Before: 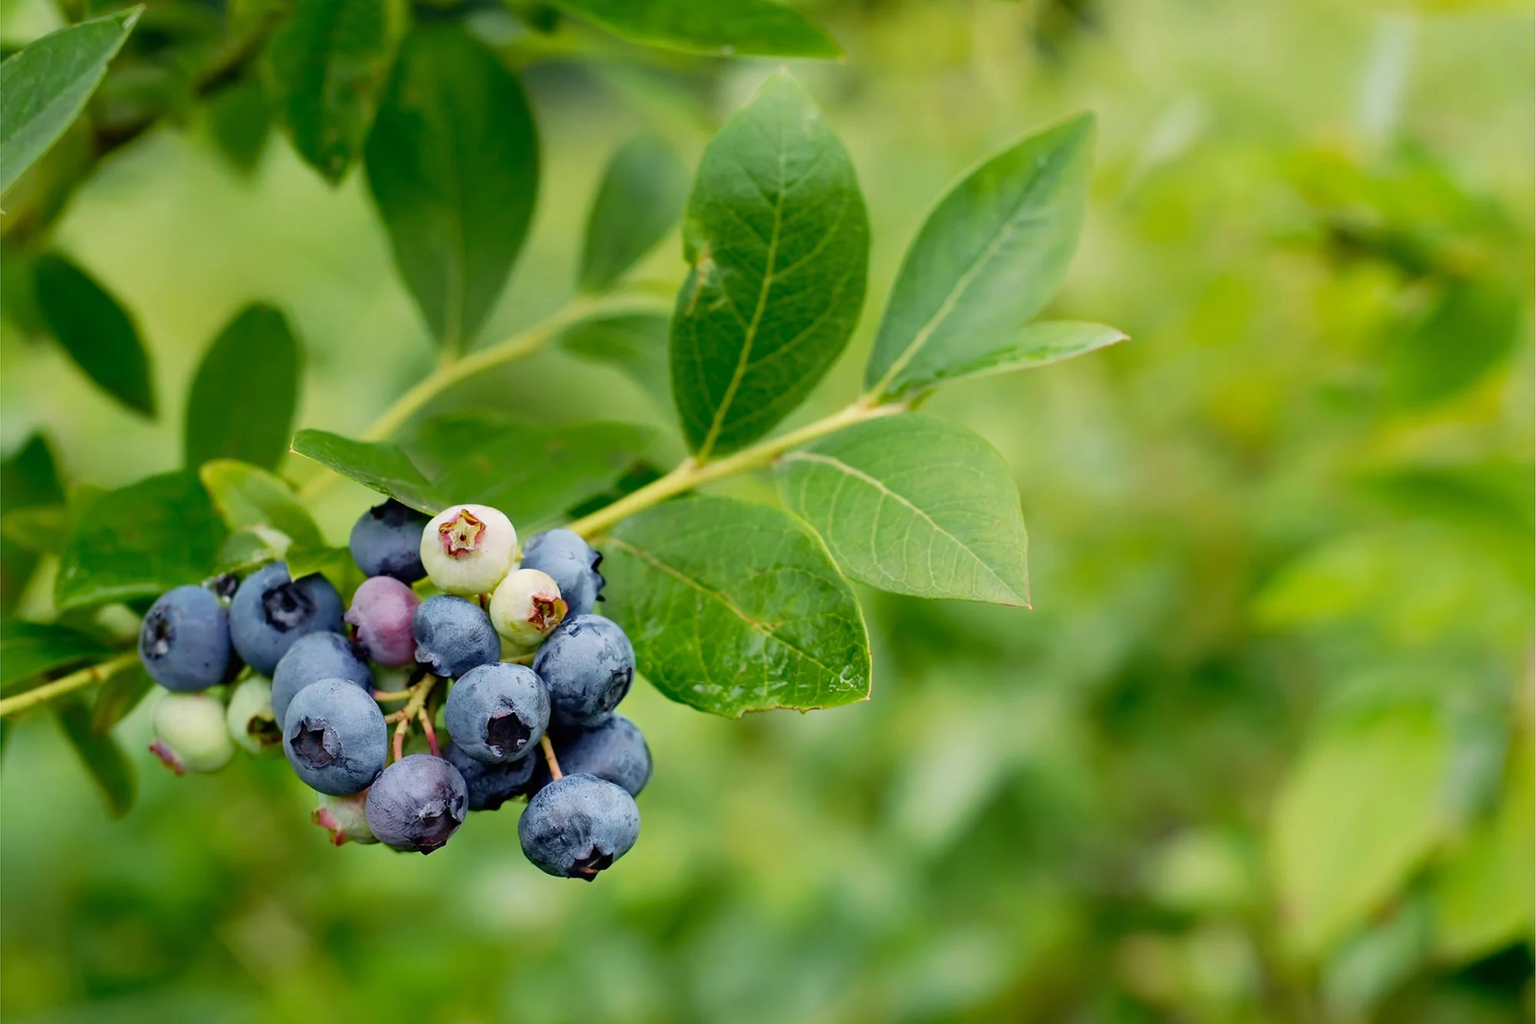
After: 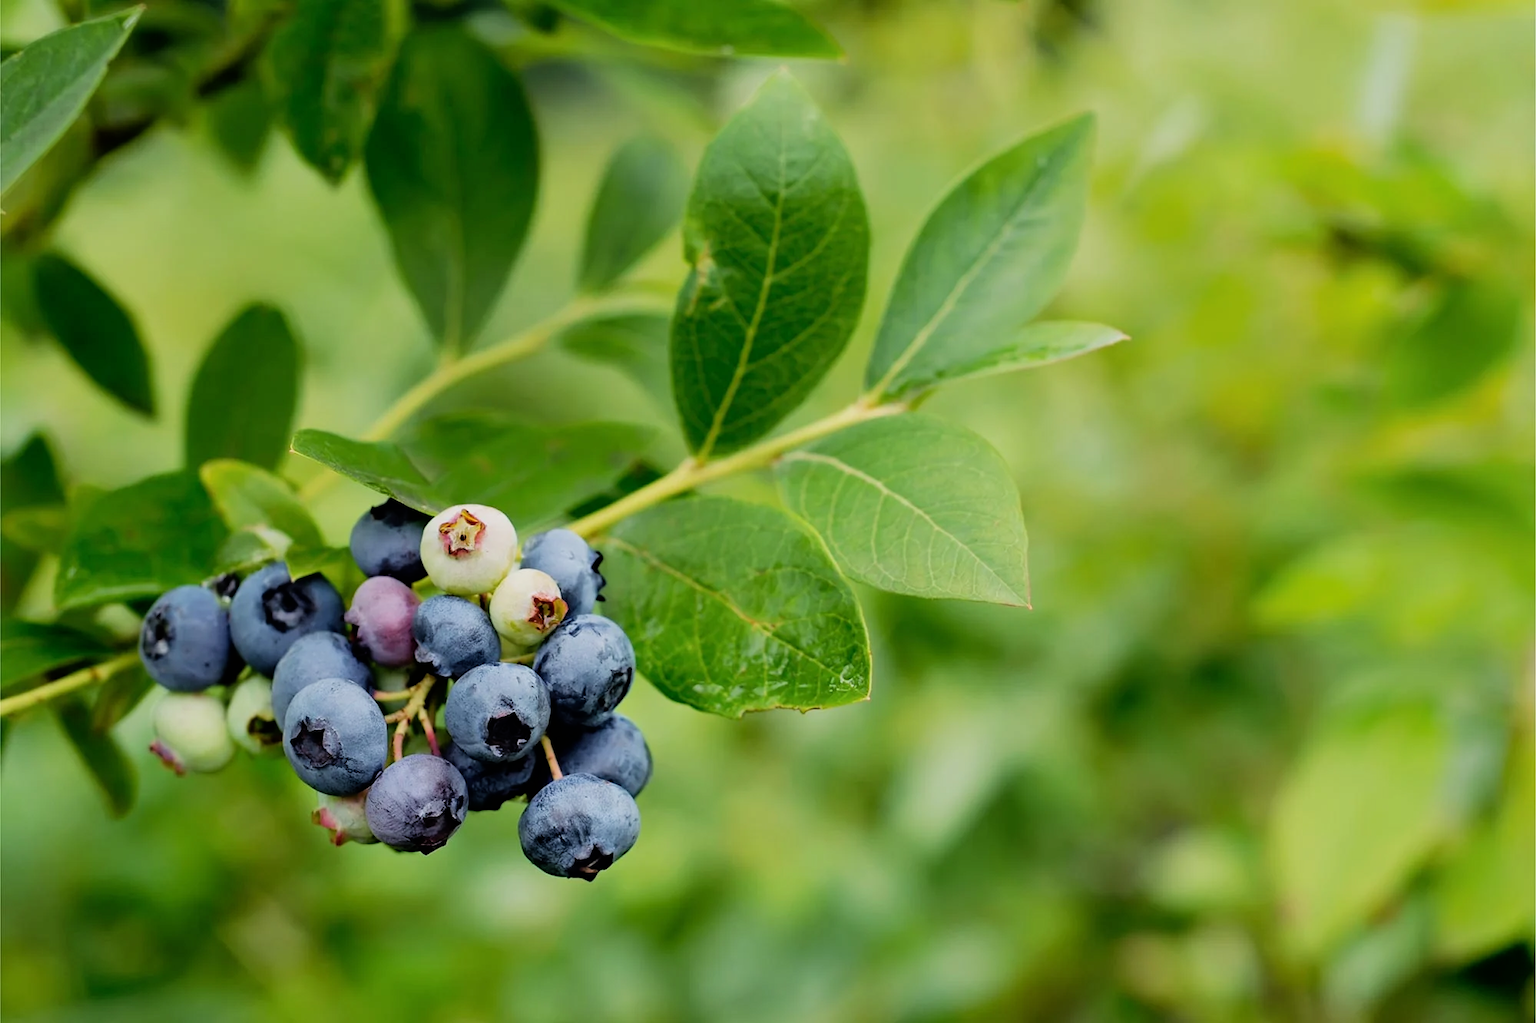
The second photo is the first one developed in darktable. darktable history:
filmic rgb: black relative exposure -11.86 EV, white relative exposure 5.43 EV, threshold 5.97 EV, hardness 4.48, latitude 50.18%, contrast 1.144, contrast in shadows safe, enable highlight reconstruction true
